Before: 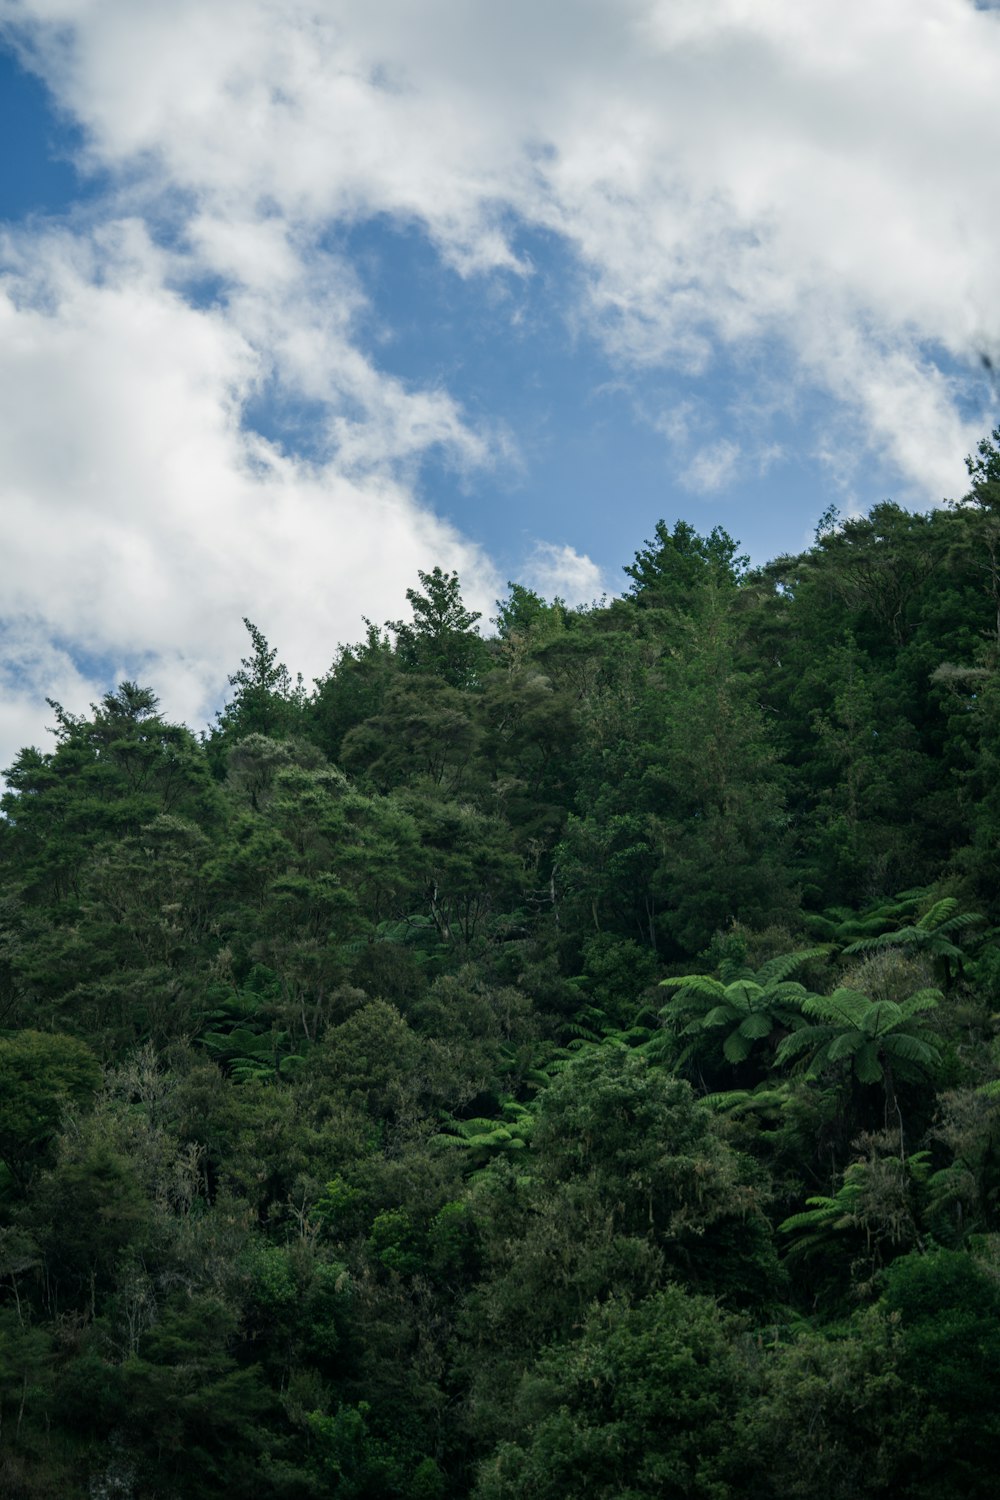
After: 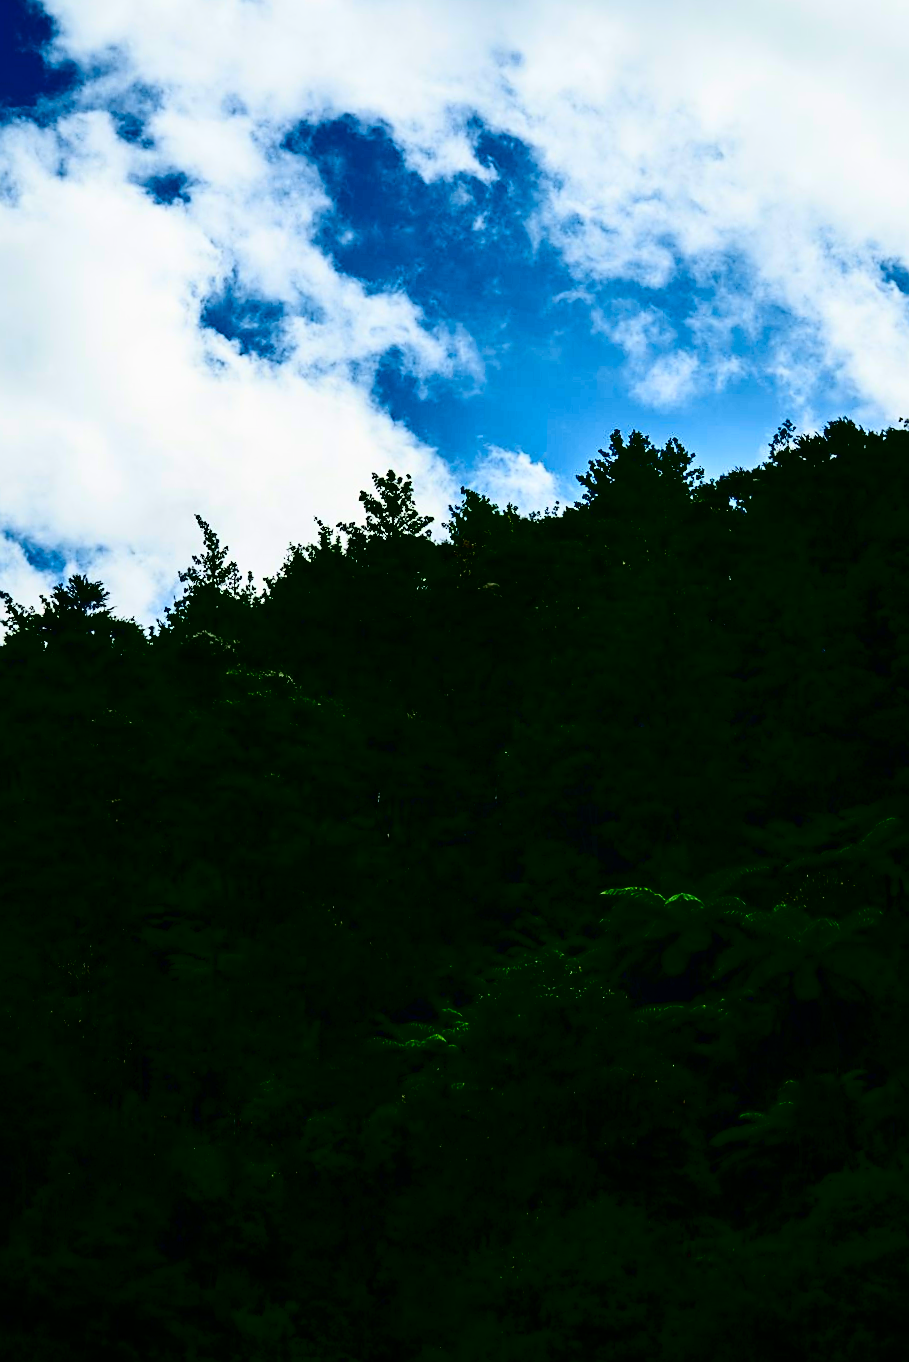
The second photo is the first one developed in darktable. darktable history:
contrast brightness saturation: contrast 0.756, brightness -0.998, saturation 0.992
crop and rotate: angle -1.83°, left 3.085%, top 4.27%, right 1.635%, bottom 0.566%
sharpen: on, module defaults
